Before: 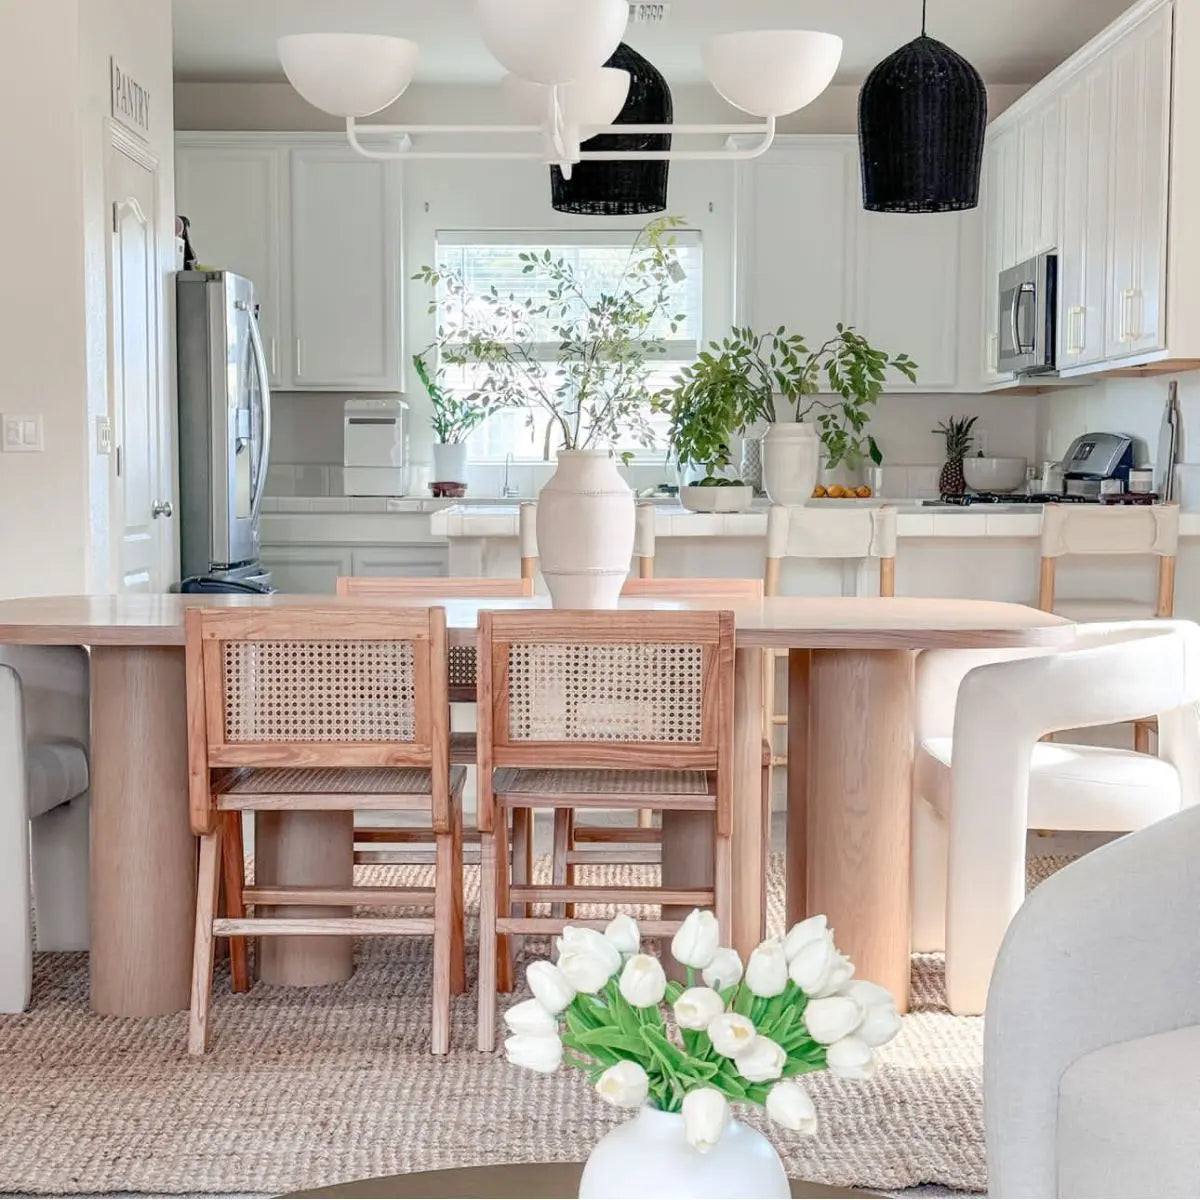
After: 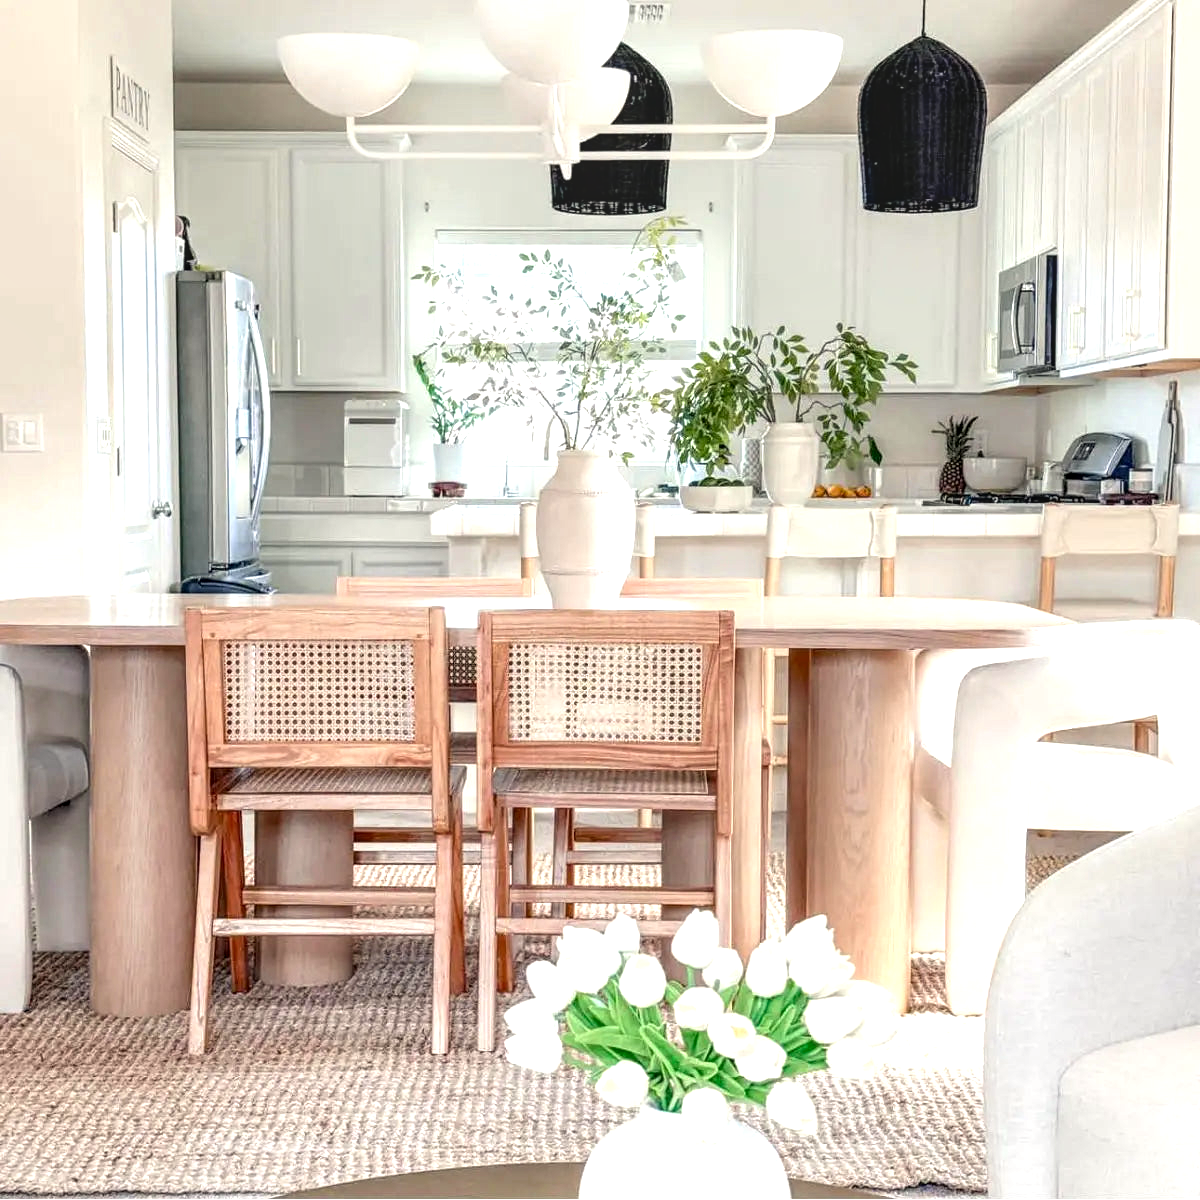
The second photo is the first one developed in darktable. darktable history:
contrast brightness saturation: contrast 0.028, brightness -0.041
tone equalizer: -8 EV -0.421 EV, -7 EV -0.357 EV, -6 EV -0.361 EV, -5 EV -0.255 EV, -3 EV 0.194 EV, -2 EV 0.321 EV, -1 EV 0.394 EV, +0 EV 0.395 EV
color correction: highlights b* 3.04
exposure: black level correction 0.001, exposure 0.296 EV, compensate highlight preservation false
local contrast: on, module defaults
